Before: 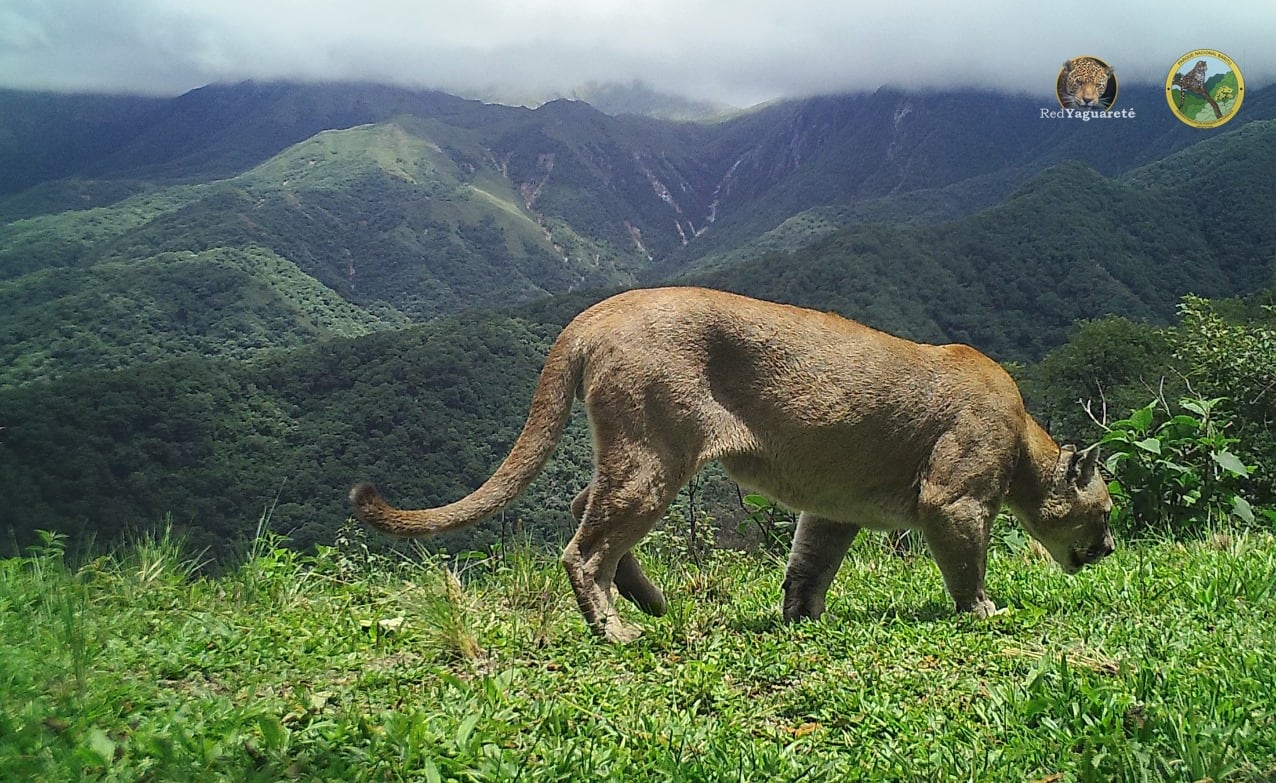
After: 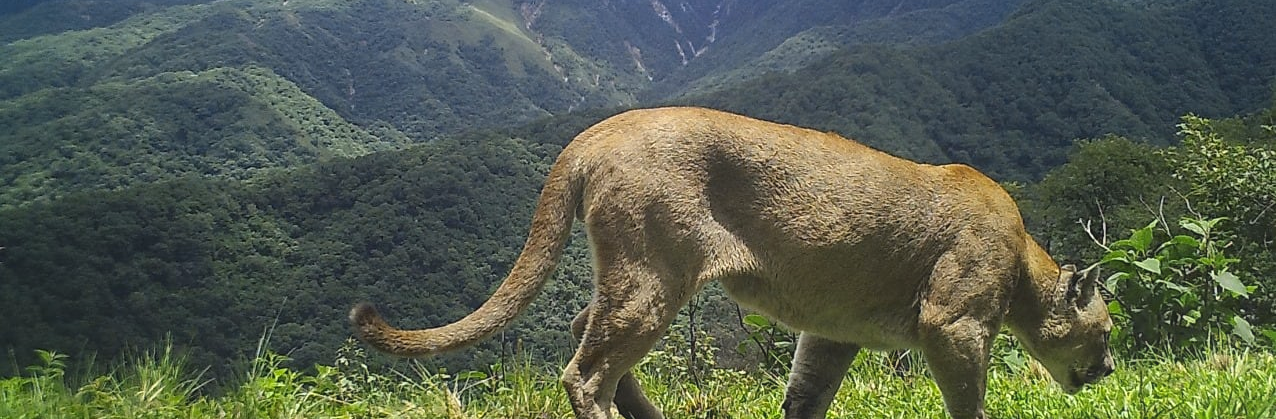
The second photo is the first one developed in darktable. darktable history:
bloom: on, module defaults
exposure: black level correction -0.001, exposure 0.08 EV, compensate highlight preservation false
color zones: curves: ch0 [(0, 0.5) (0.143, 0.5) (0.286, 0.5) (0.429, 0.5) (0.571, 0.5) (0.714, 0.476) (0.857, 0.5) (1, 0.5)]; ch2 [(0, 0.5) (0.143, 0.5) (0.286, 0.5) (0.429, 0.5) (0.571, 0.5) (0.714, 0.487) (0.857, 0.5) (1, 0.5)]
color contrast: green-magenta contrast 0.8, blue-yellow contrast 1.1, unbound 0
crop and rotate: top 23.043%, bottom 23.437%
